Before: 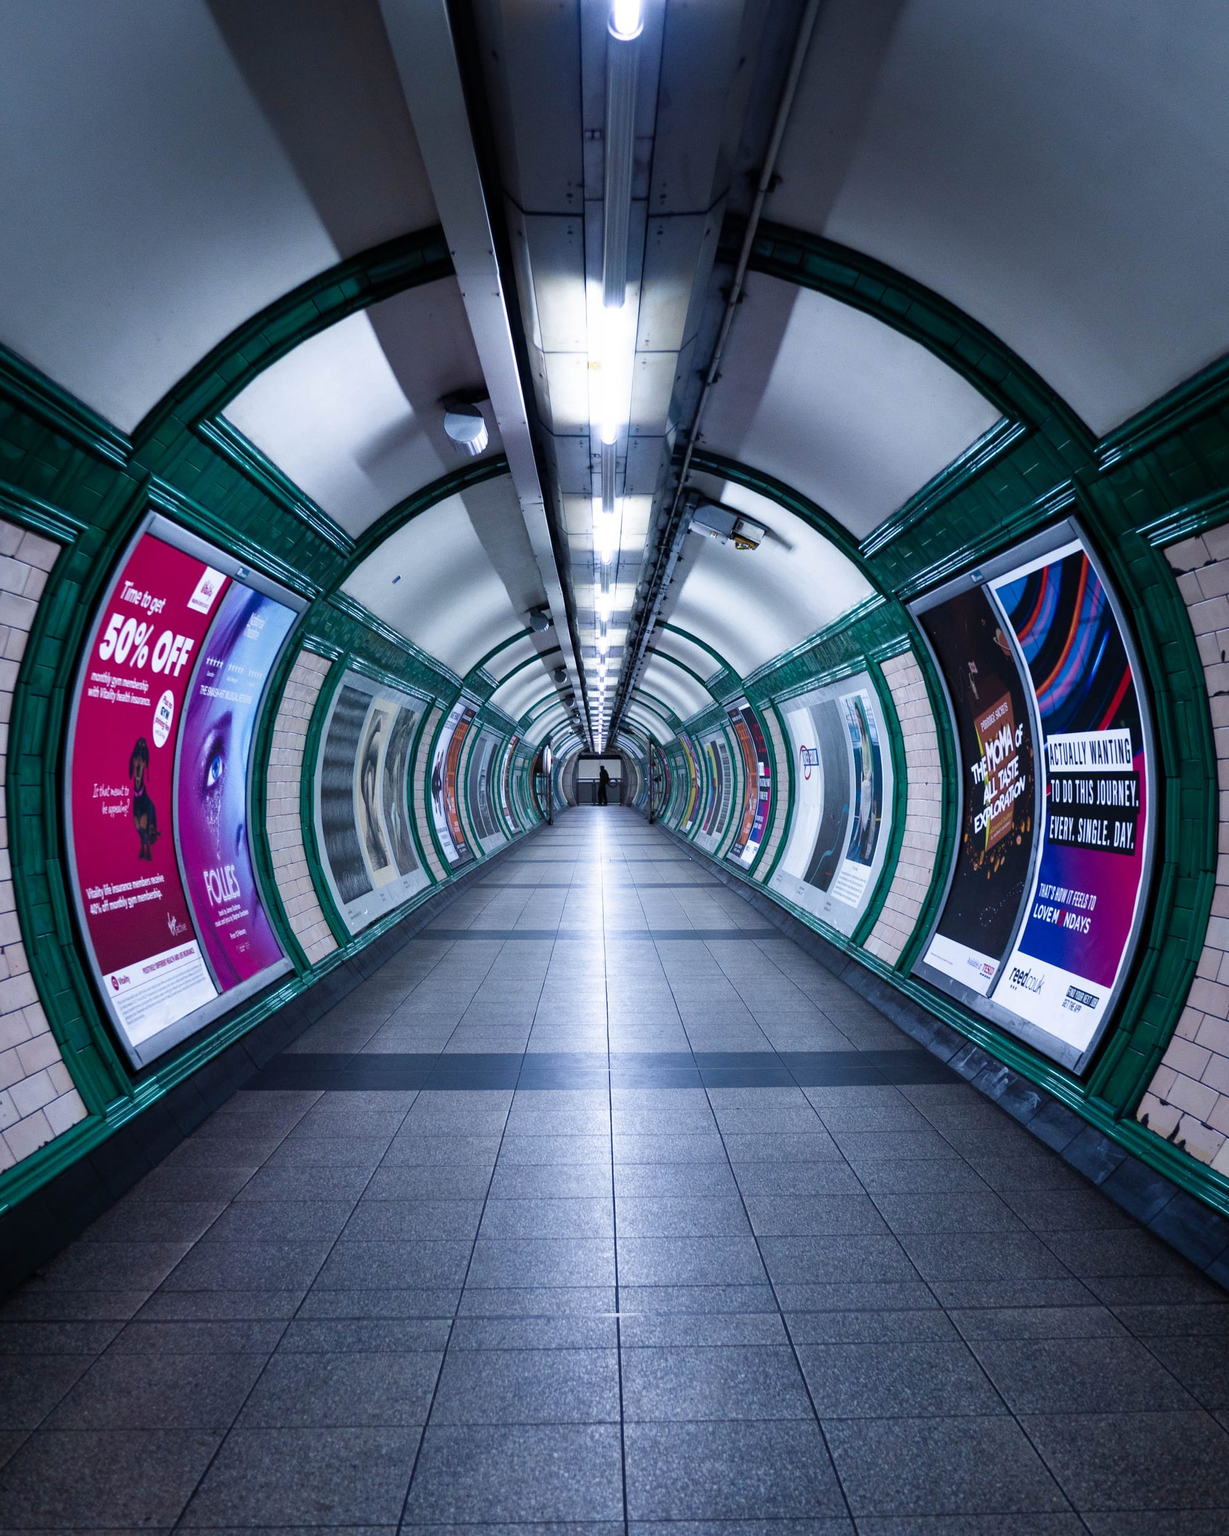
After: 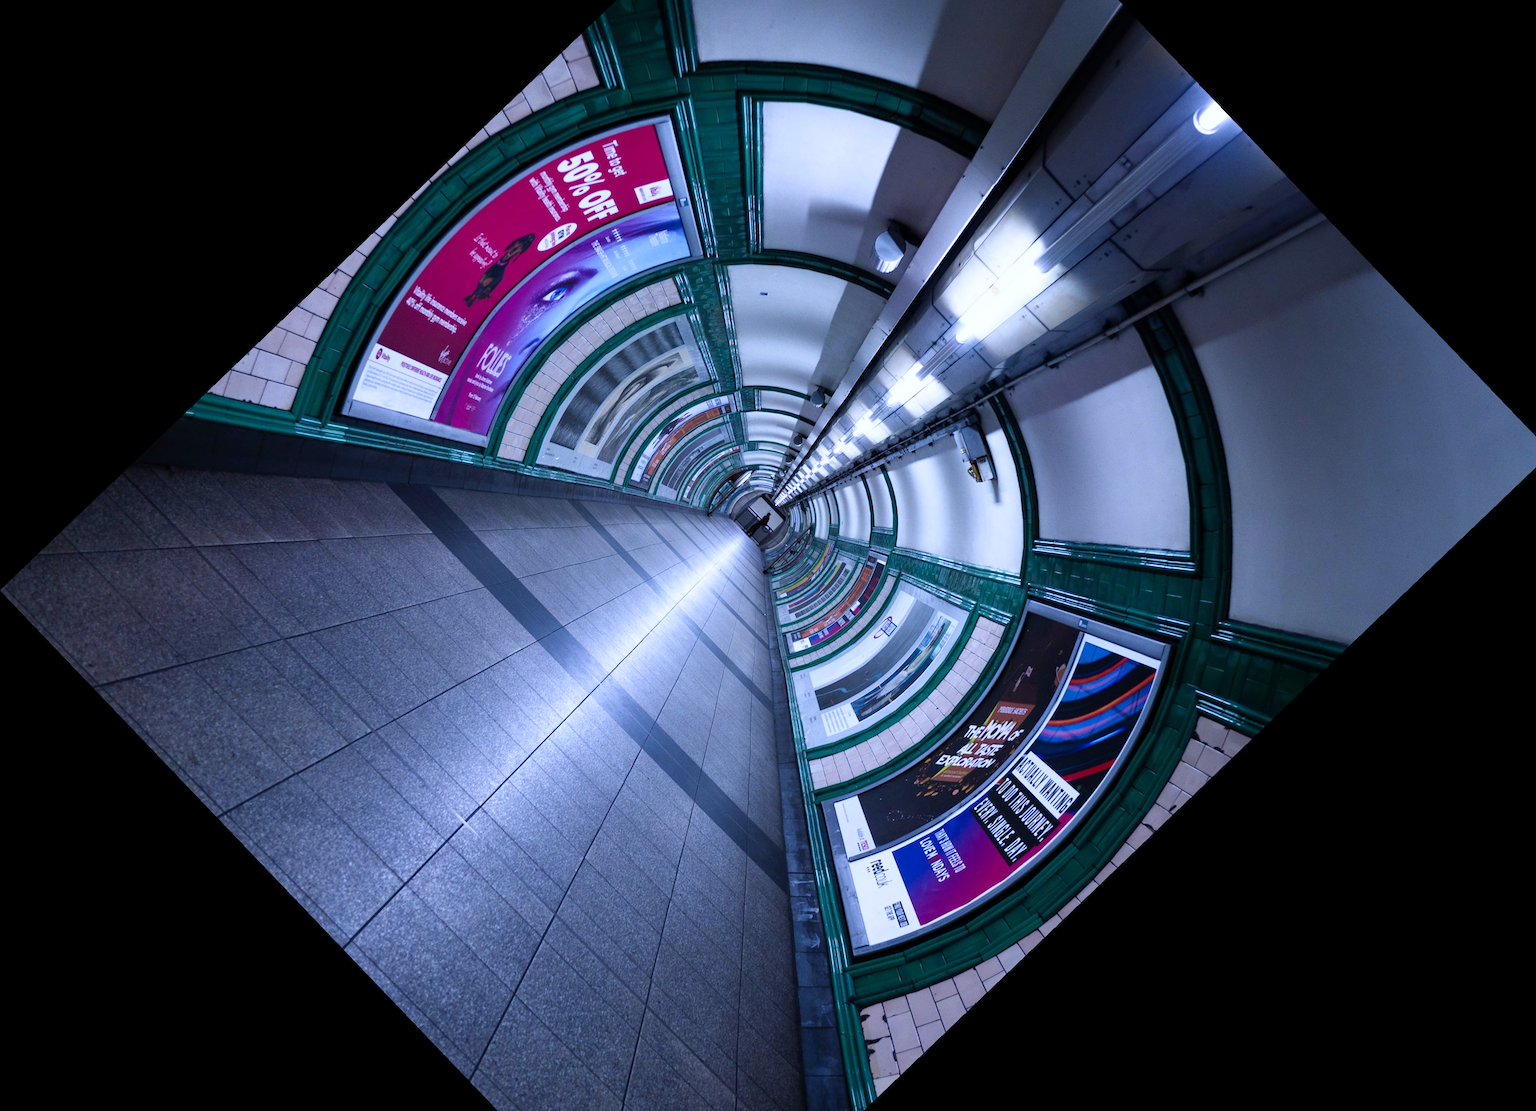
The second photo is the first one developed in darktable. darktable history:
crop and rotate: angle -46.26°, top 16.234%, right 0.912%, bottom 11.704%
white balance: red 0.967, blue 1.119, emerald 0.756
